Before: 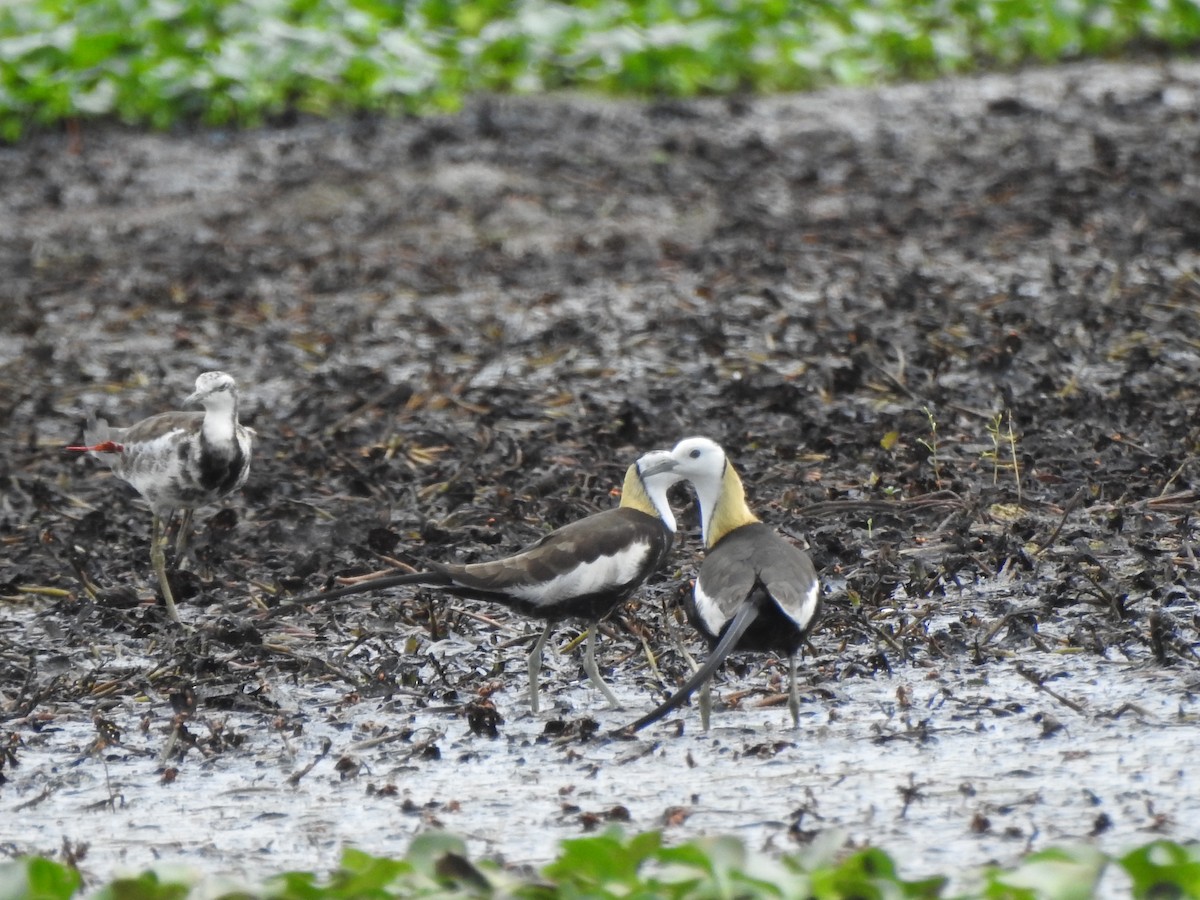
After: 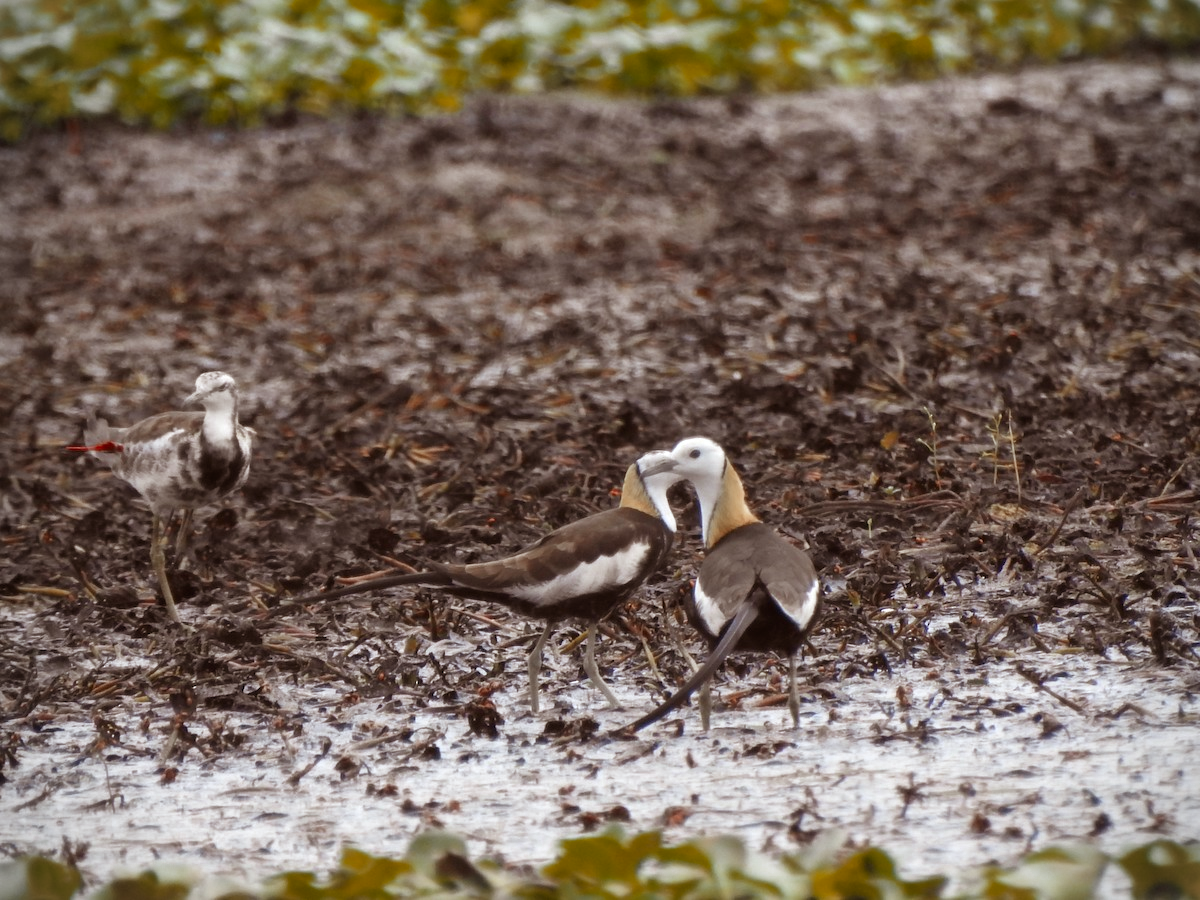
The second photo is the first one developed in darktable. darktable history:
vignetting: fall-off start 91.19%
tone equalizer: on, module defaults
exposure: black level correction 0.001, compensate highlight preservation false
rgb levels: mode RGB, independent channels, levels [[0, 0.5, 1], [0, 0.521, 1], [0, 0.536, 1]]
color zones: curves: ch0 [(0, 0.299) (0.25, 0.383) (0.456, 0.352) (0.736, 0.571)]; ch1 [(0, 0.63) (0.151, 0.568) (0.254, 0.416) (0.47, 0.558) (0.732, 0.37) (0.909, 0.492)]; ch2 [(0.004, 0.604) (0.158, 0.443) (0.257, 0.403) (0.761, 0.468)]
